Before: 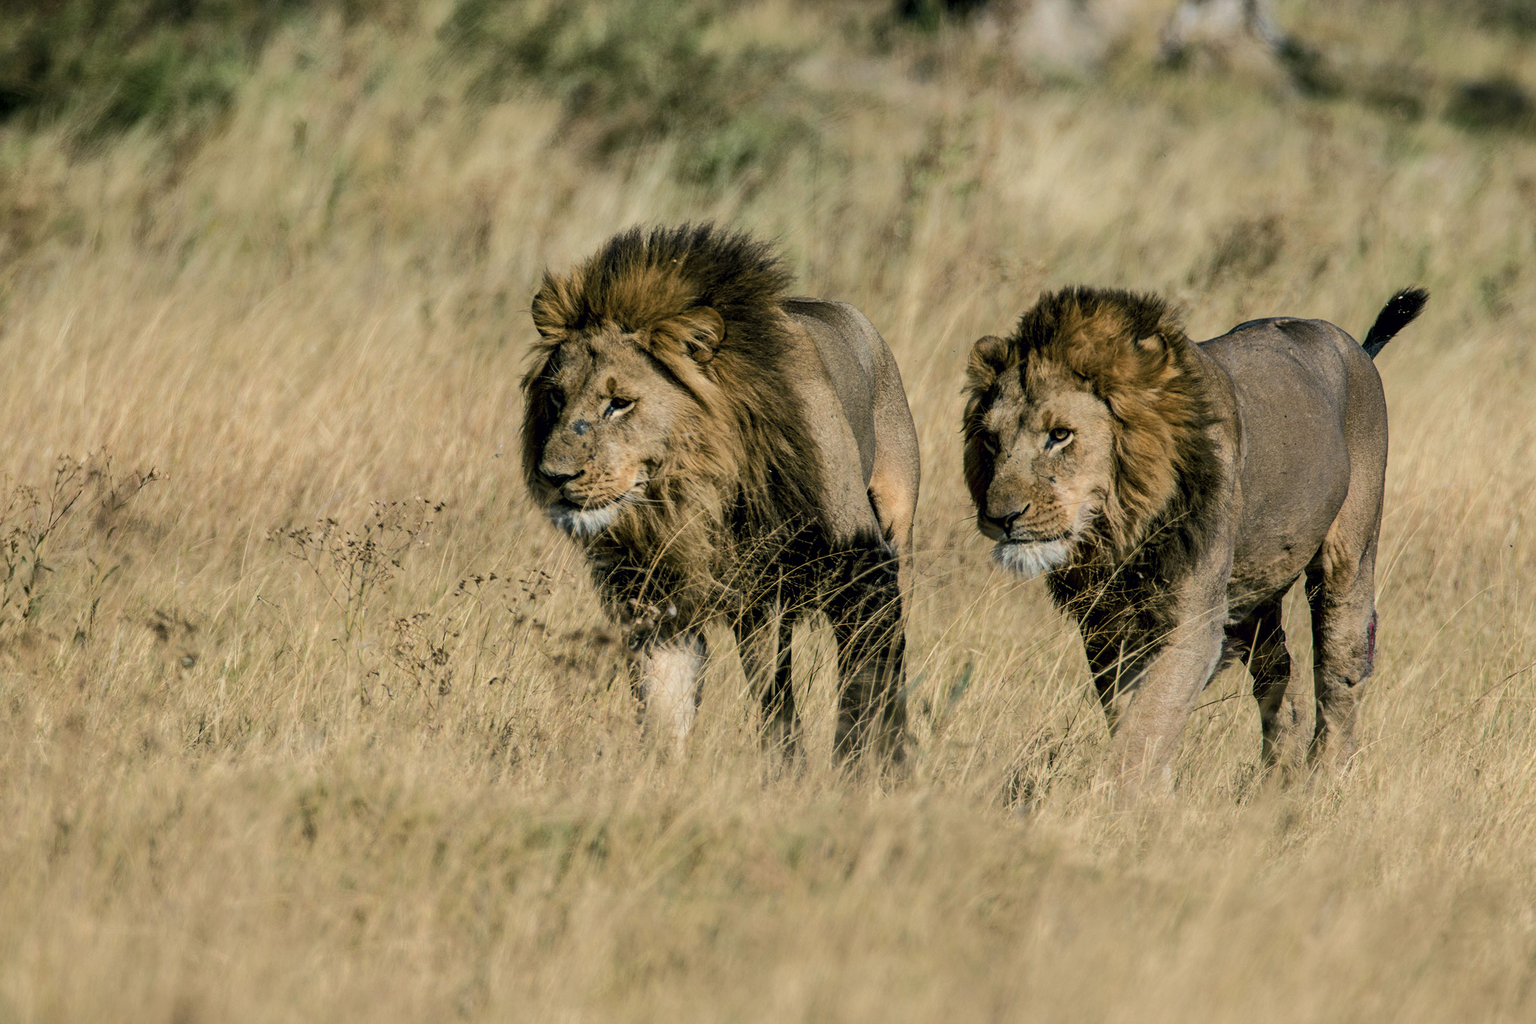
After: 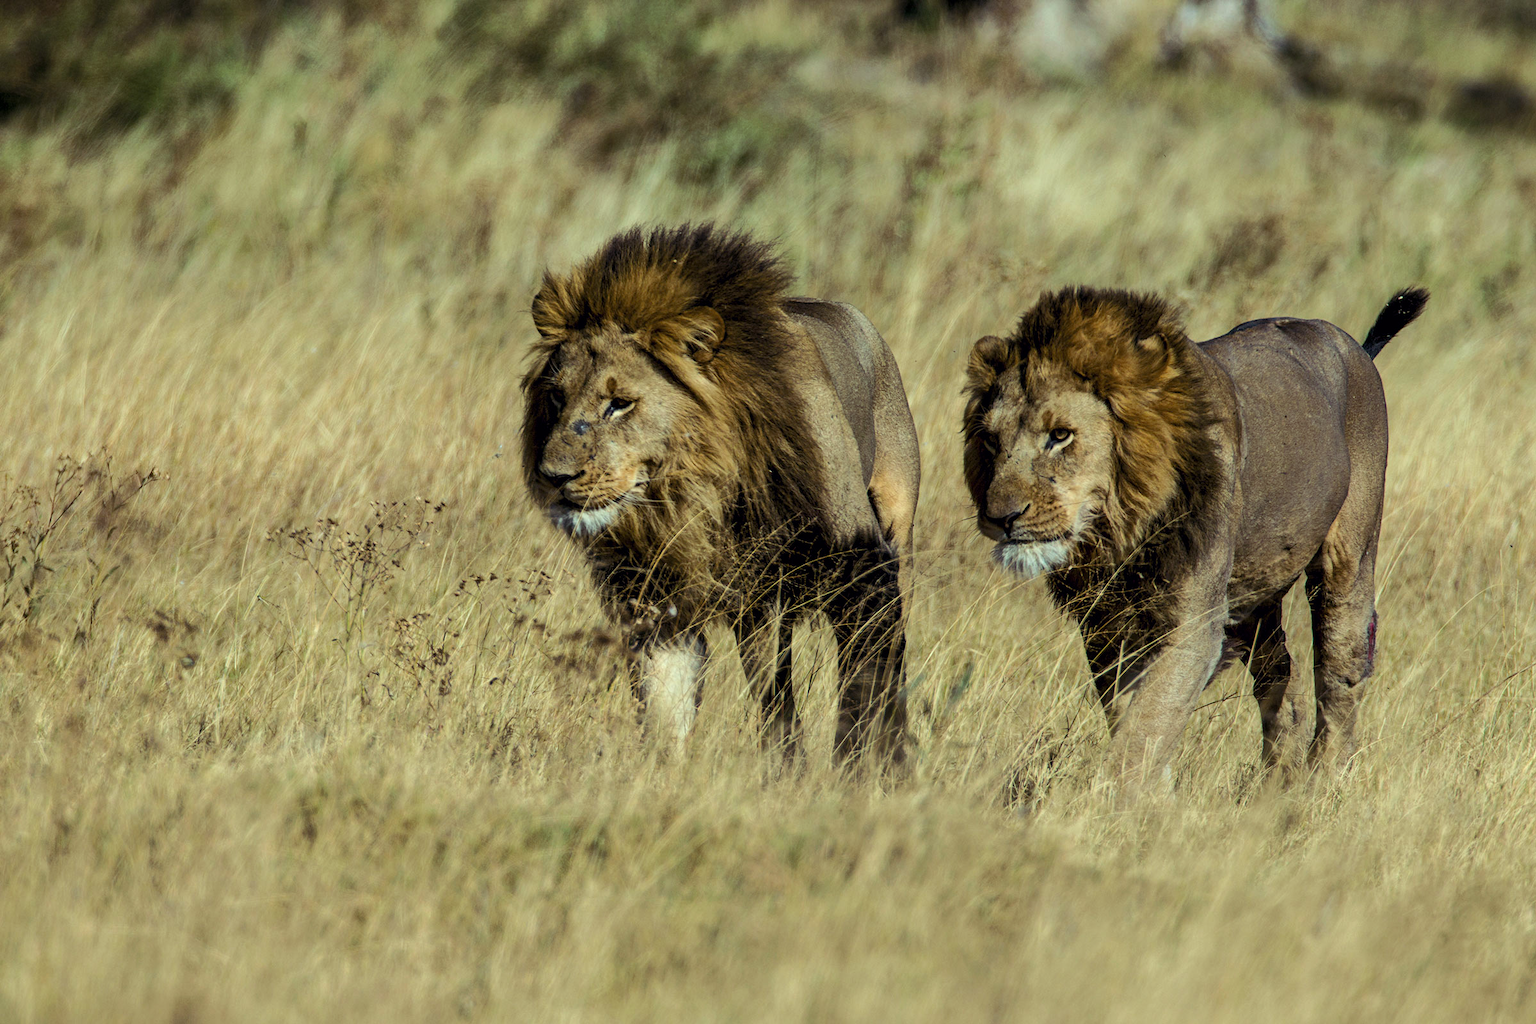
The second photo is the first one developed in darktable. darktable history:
color balance rgb: shadows lift › luminance 0.49%, shadows lift › chroma 6.83%, shadows lift › hue 300.29°, power › hue 208.98°, highlights gain › luminance 20.24%, highlights gain › chroma 2.73%, highlights gain › hue 173.85°, perceptual saturation grading › global saturation 18.05%
tone curve: curves: ch0 [(0, 0) (0.405, 0.351) (1, 1)]
